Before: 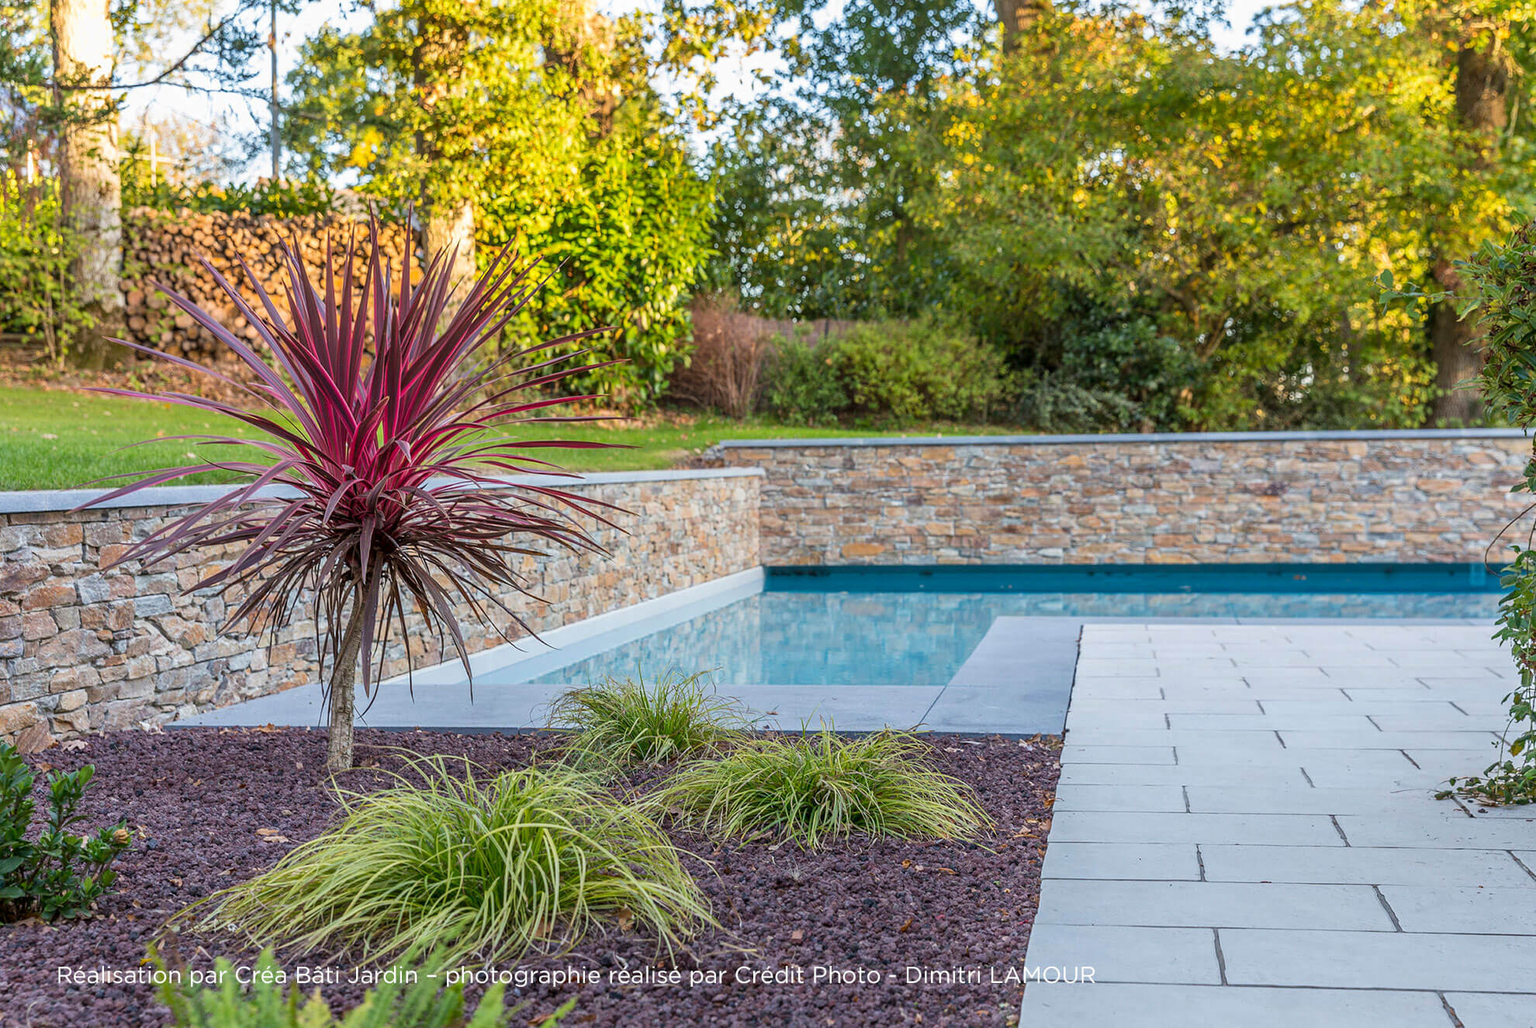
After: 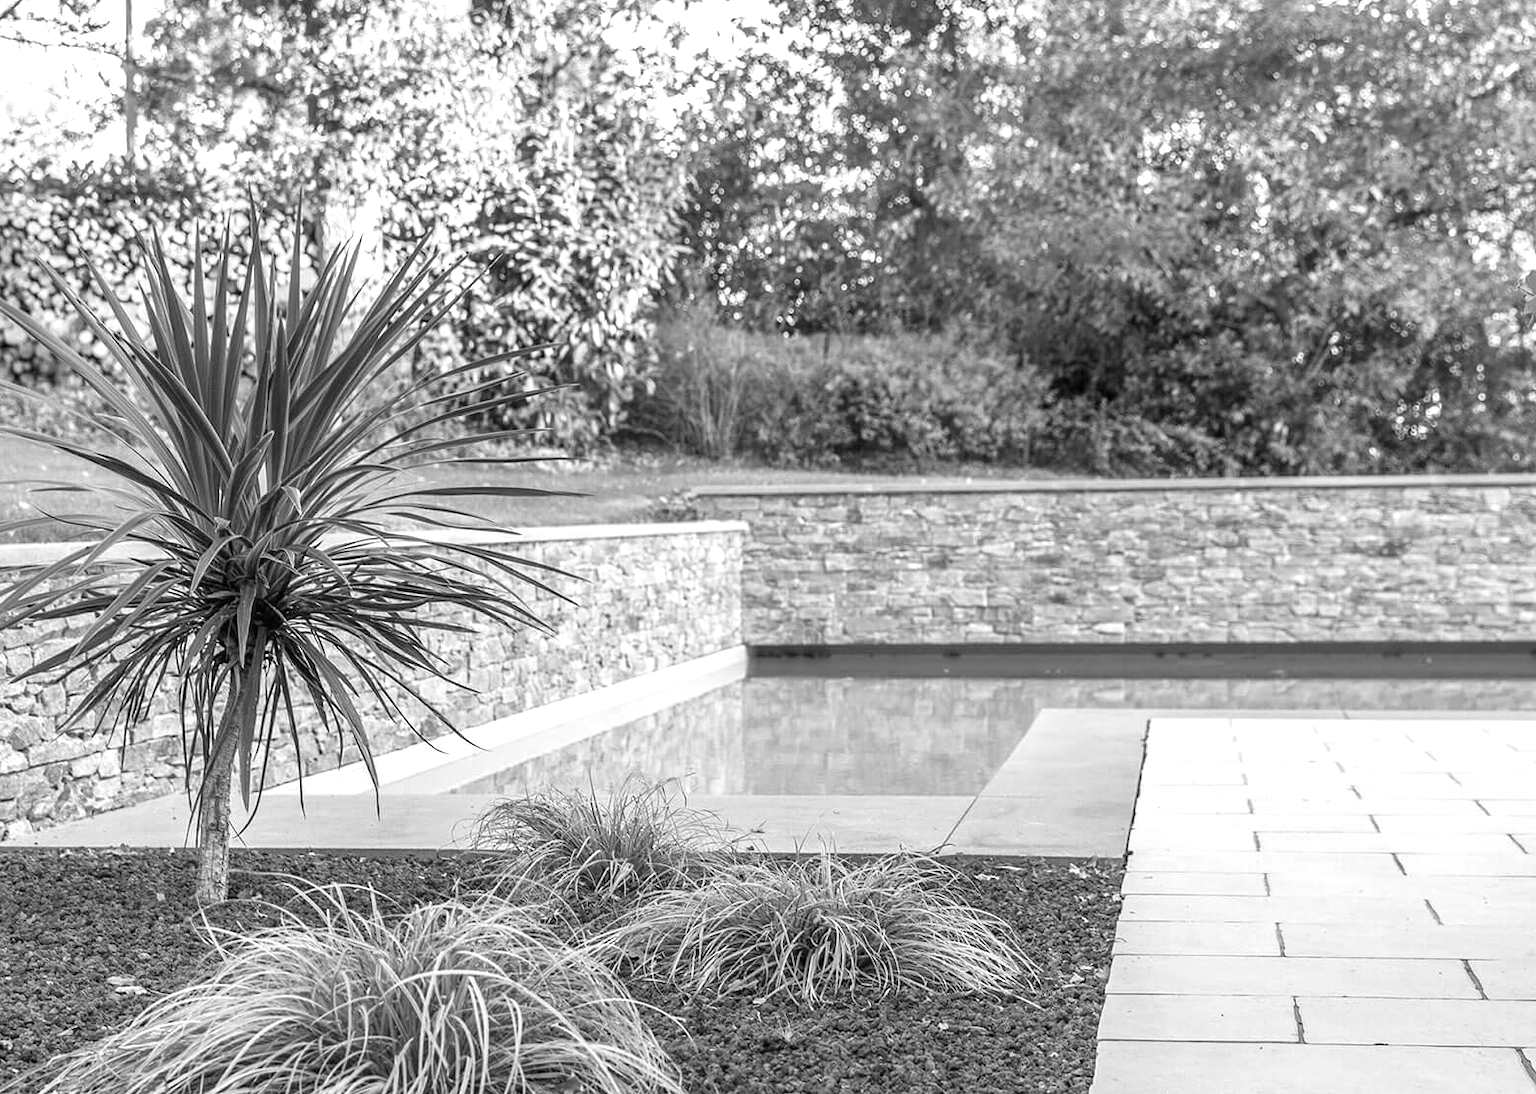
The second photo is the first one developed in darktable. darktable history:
crop: left 11.225%, top 5.381%, right 9.565%, bottom 10.314%
monochrome: a 16.01, b -2.65, highlights 0.52
exposure: black level correction 0, exposure 0.7 EV, compensate exposure bias true, compensate highlight preservation false
